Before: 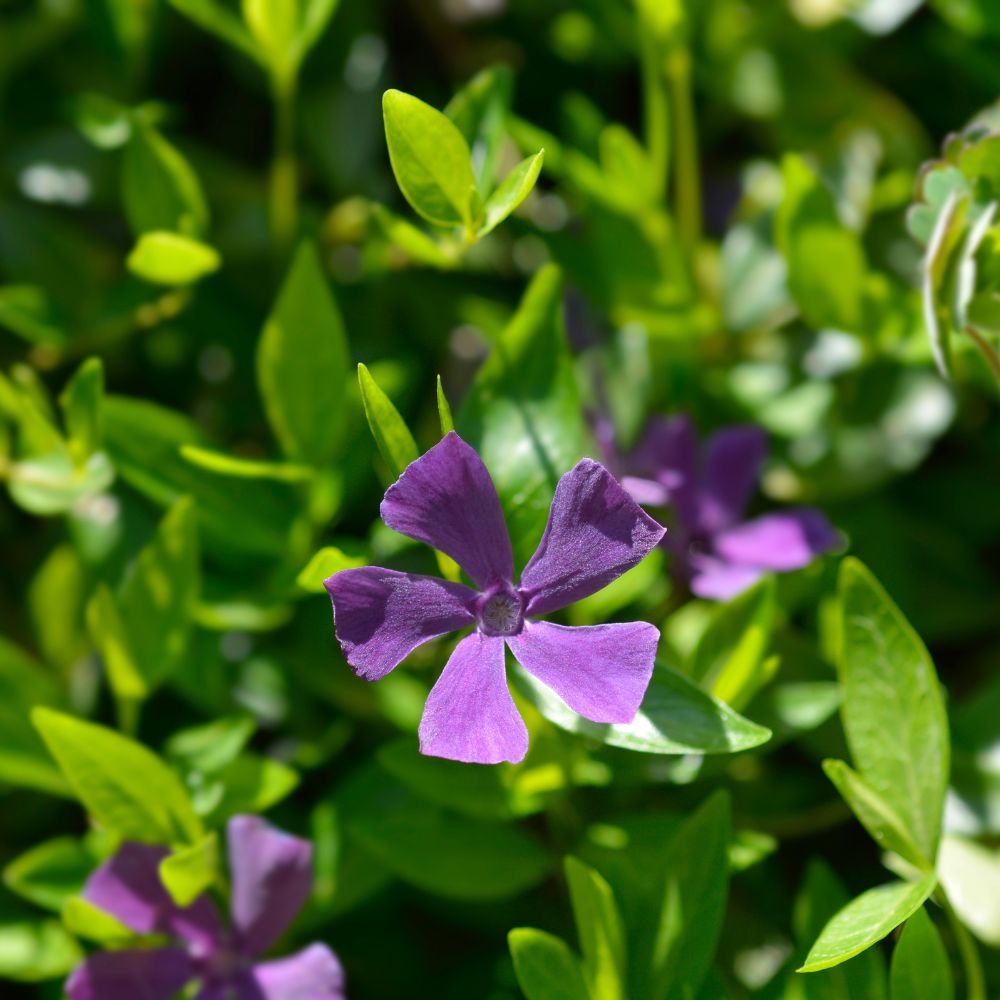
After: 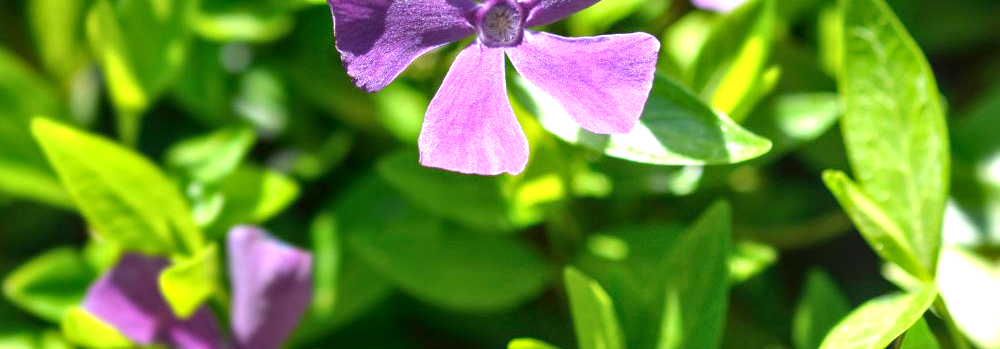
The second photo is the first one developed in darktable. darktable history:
local contrast: on, module defaults
crop and rotate: top 58.999%, bottom 6.084%
exposure: black level correction 0, exposure 0.954 EV, compensate highlight preservation false
